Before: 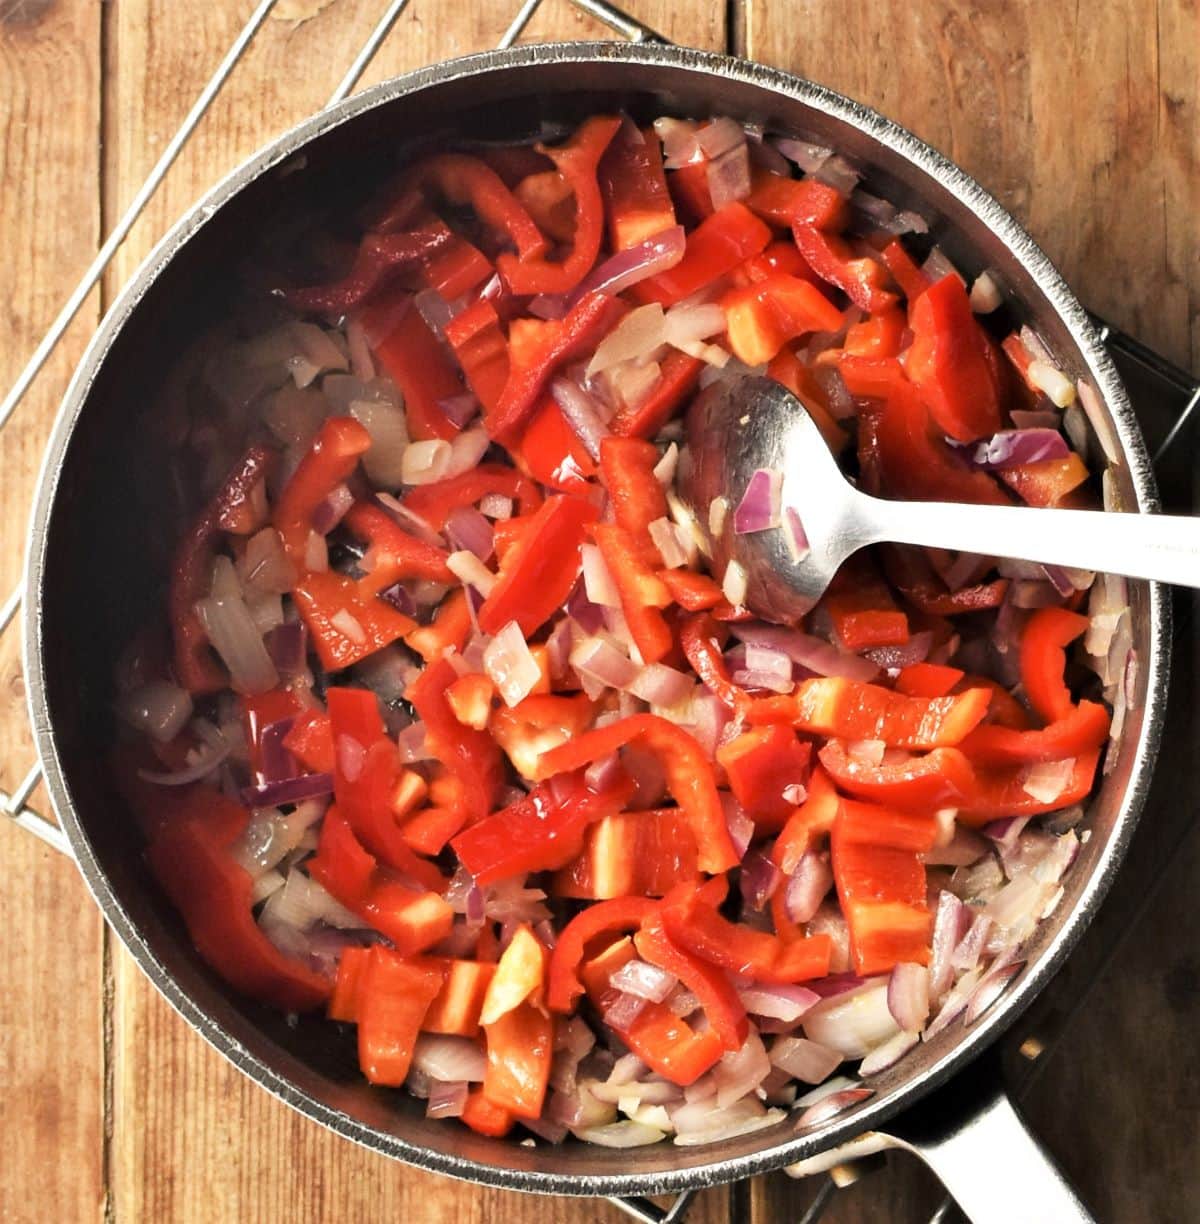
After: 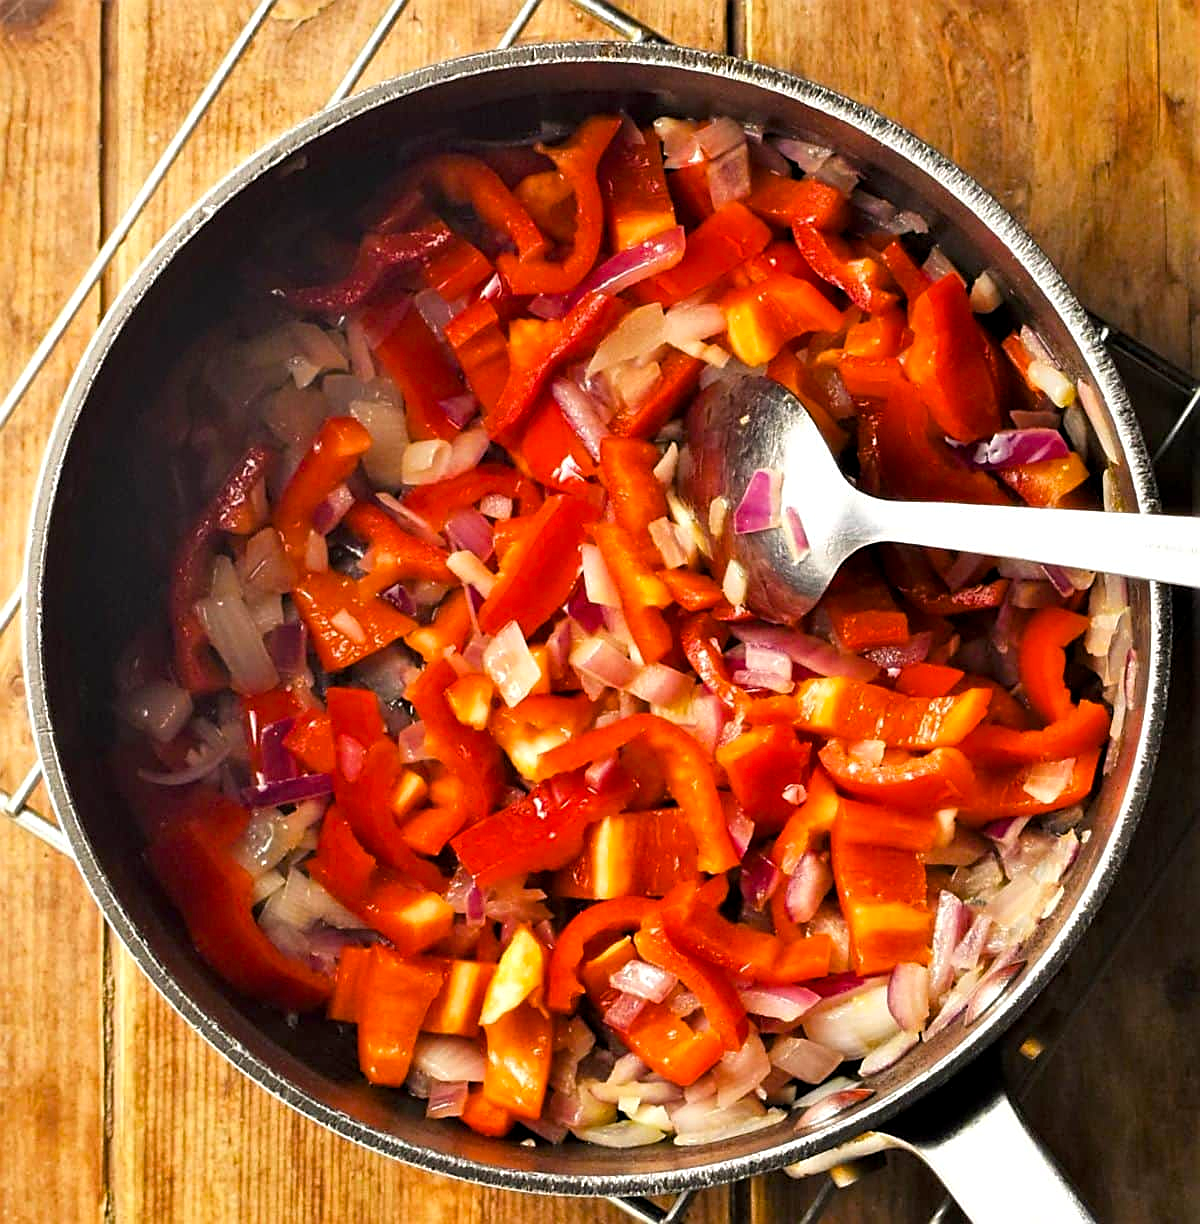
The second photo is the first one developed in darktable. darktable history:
local contrast: highlights 100%, shadows 100%, detail 120%, midtone range 0.2
sharpen: on, module defaults
color balance rgb: linear chroma grading › global chroma 10%, perceptual saturation grading › global saturation 30%, global vibrance 10%
